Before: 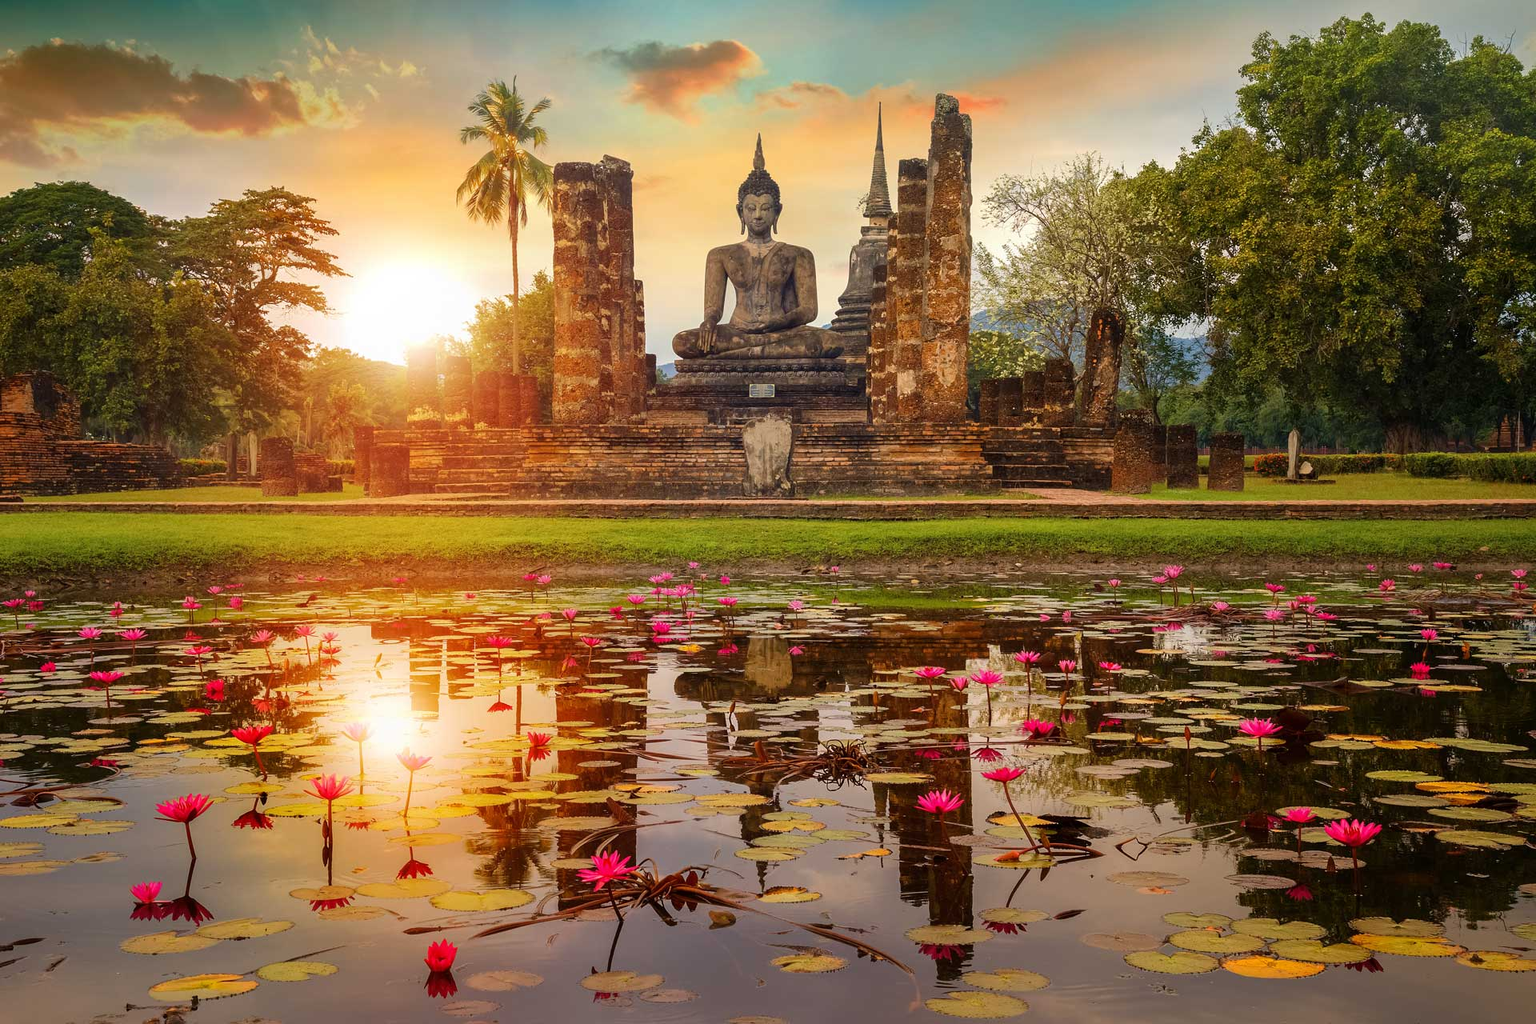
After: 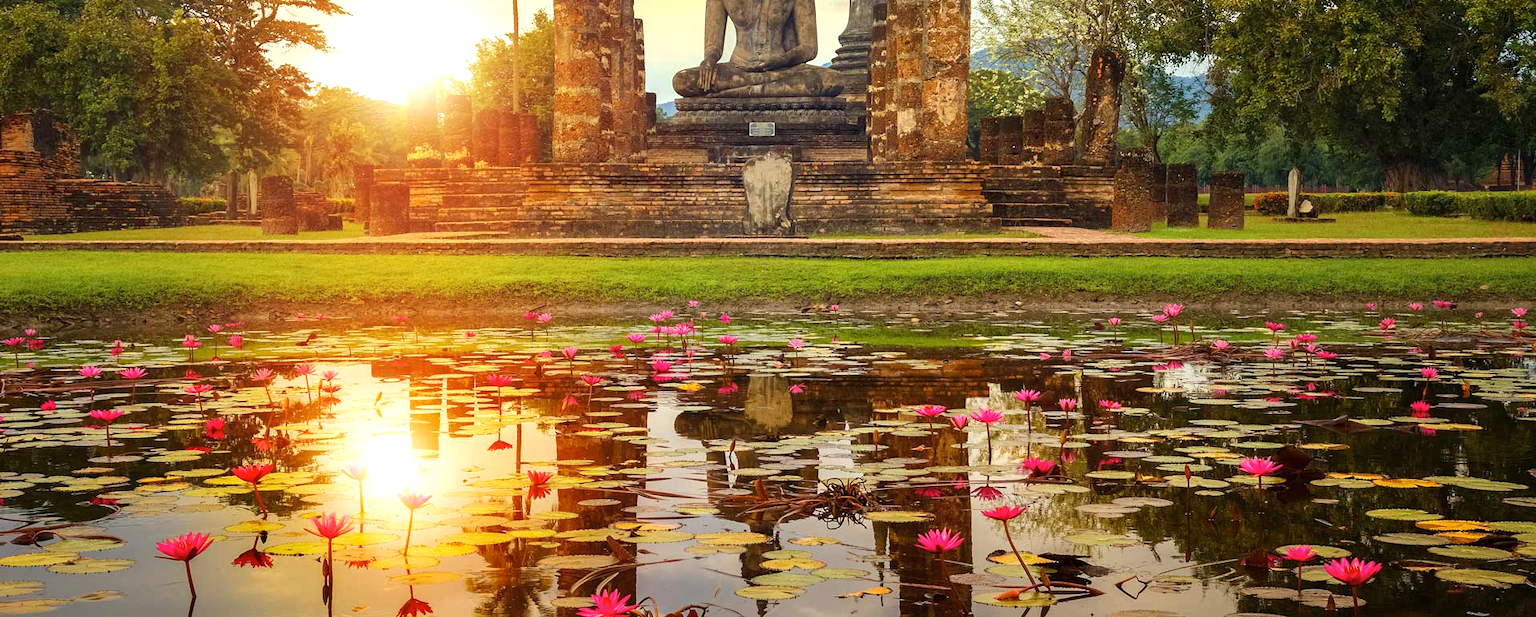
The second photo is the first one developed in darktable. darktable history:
color correction: highlights a* -6.93, highlights b* 0.352
crop and rotate: top 25.587%, bottom 14.024%
exposure: exposure 0.438 EV, compensate highlight preservation false
